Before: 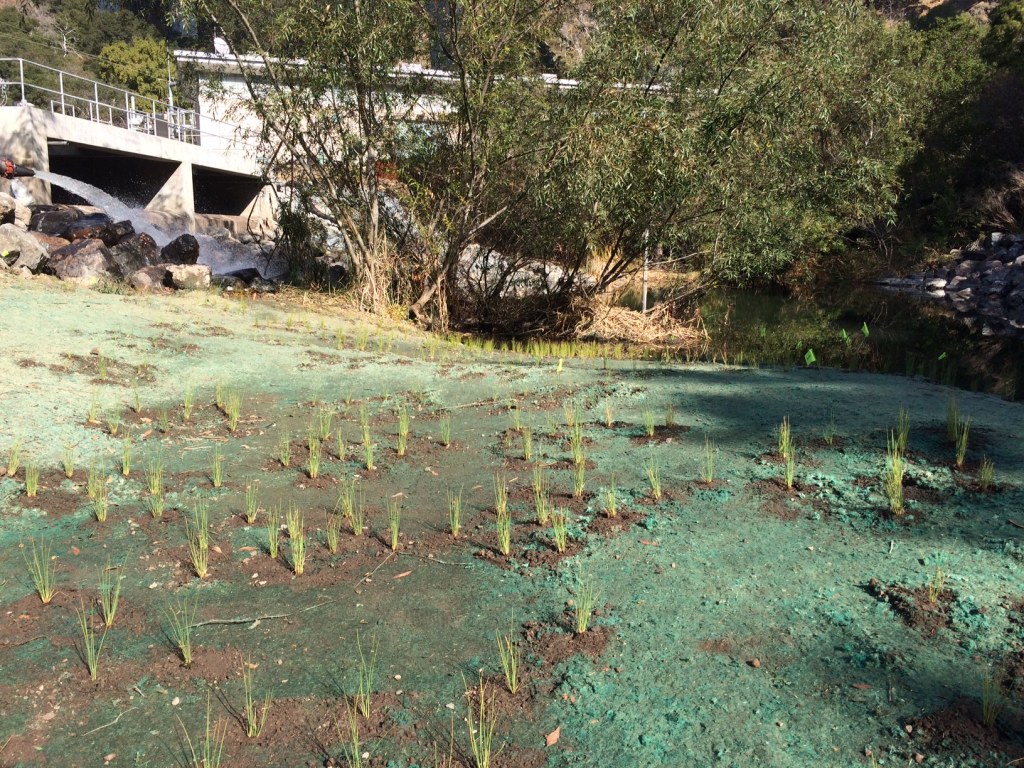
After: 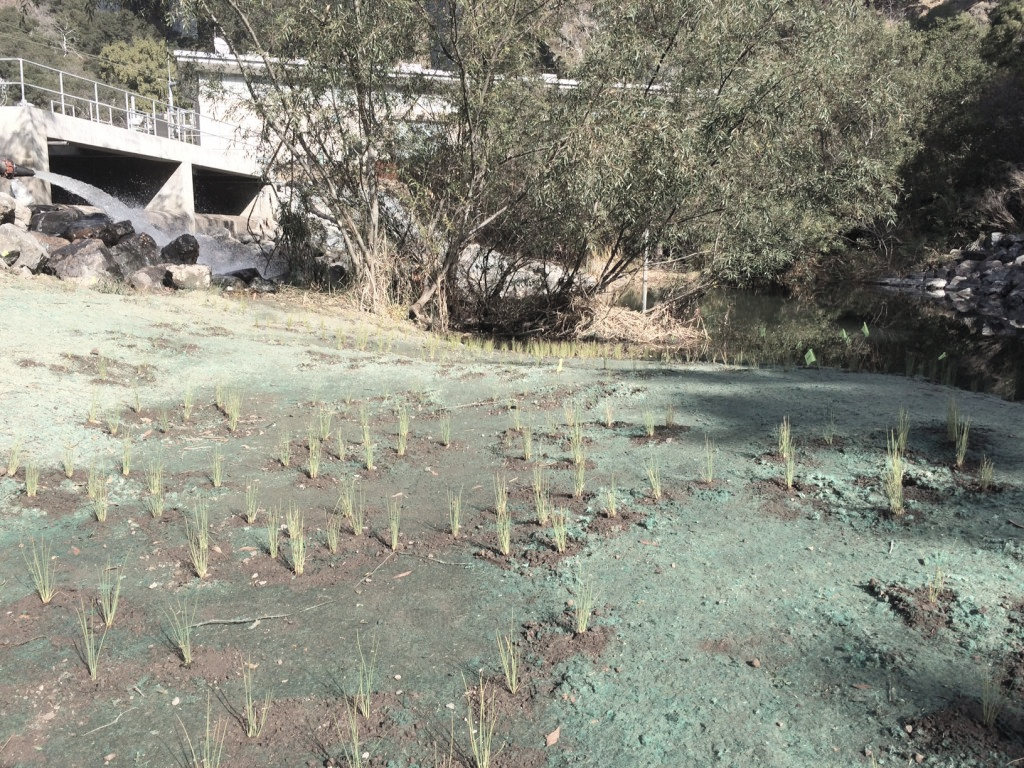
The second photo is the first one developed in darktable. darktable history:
contrast brightness saturation: brightness 0.187, saturation -0.49
